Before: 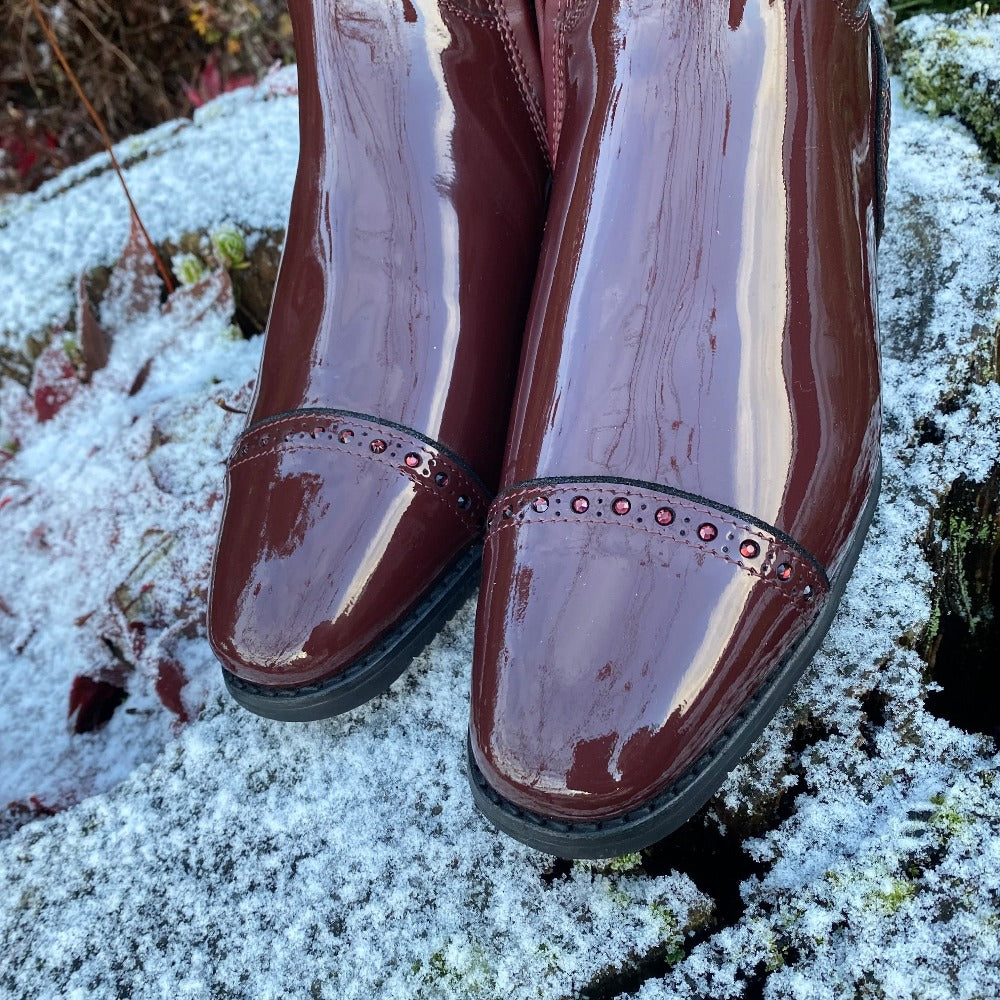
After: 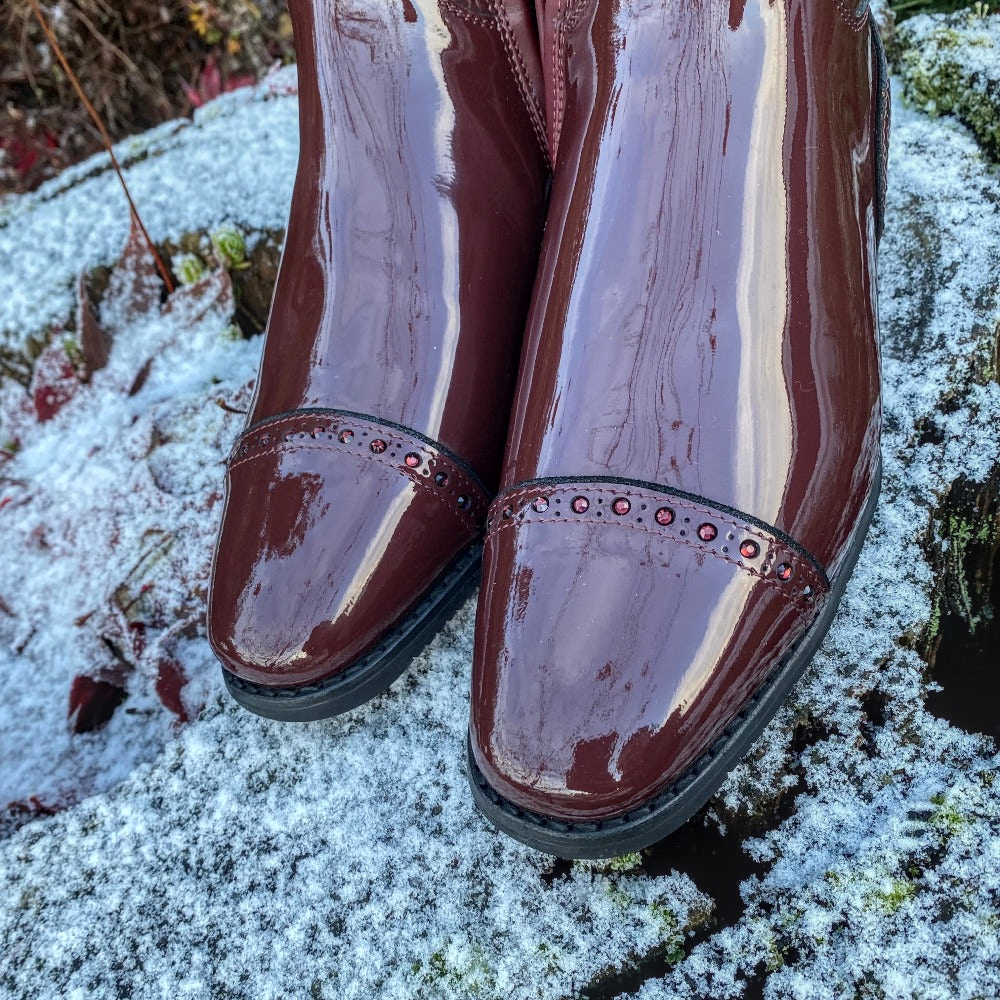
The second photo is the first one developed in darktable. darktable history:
local contrast: highlights 2%, shadows 7%, detail 133%
